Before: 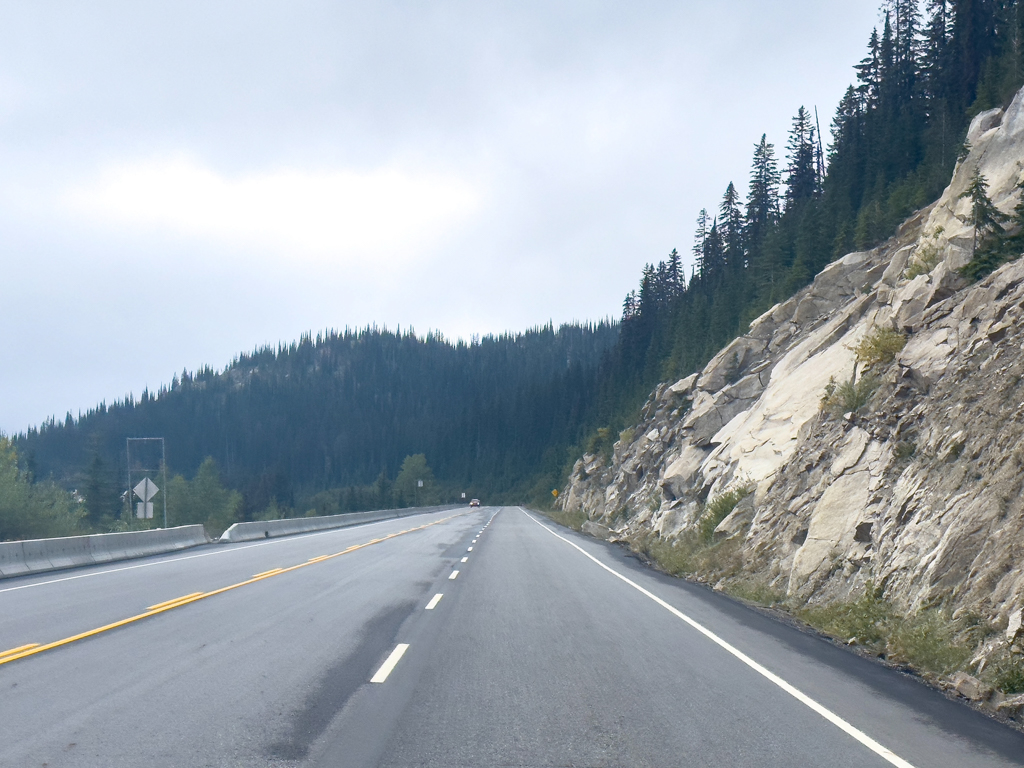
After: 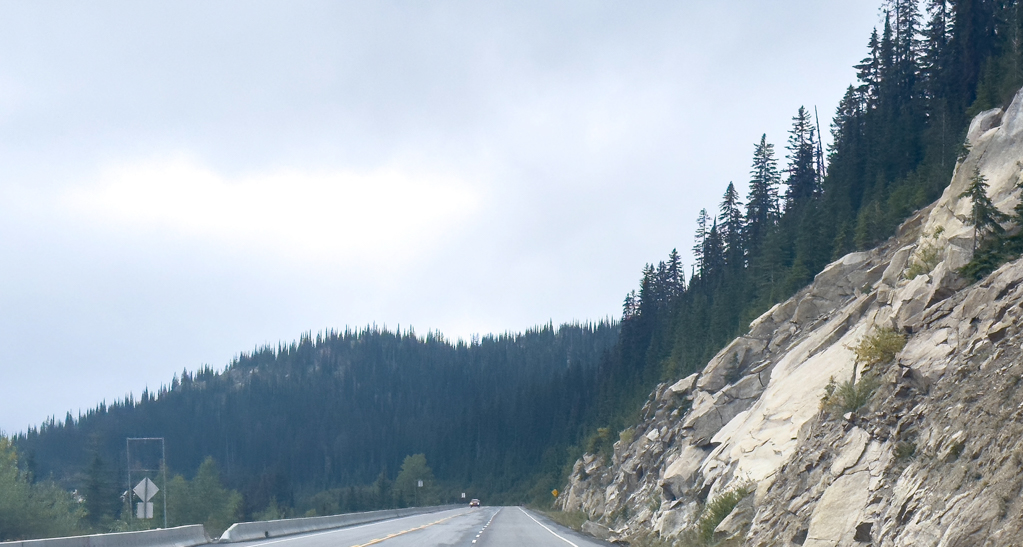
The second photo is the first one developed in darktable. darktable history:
crop: right 0%, bottom 28.652%
